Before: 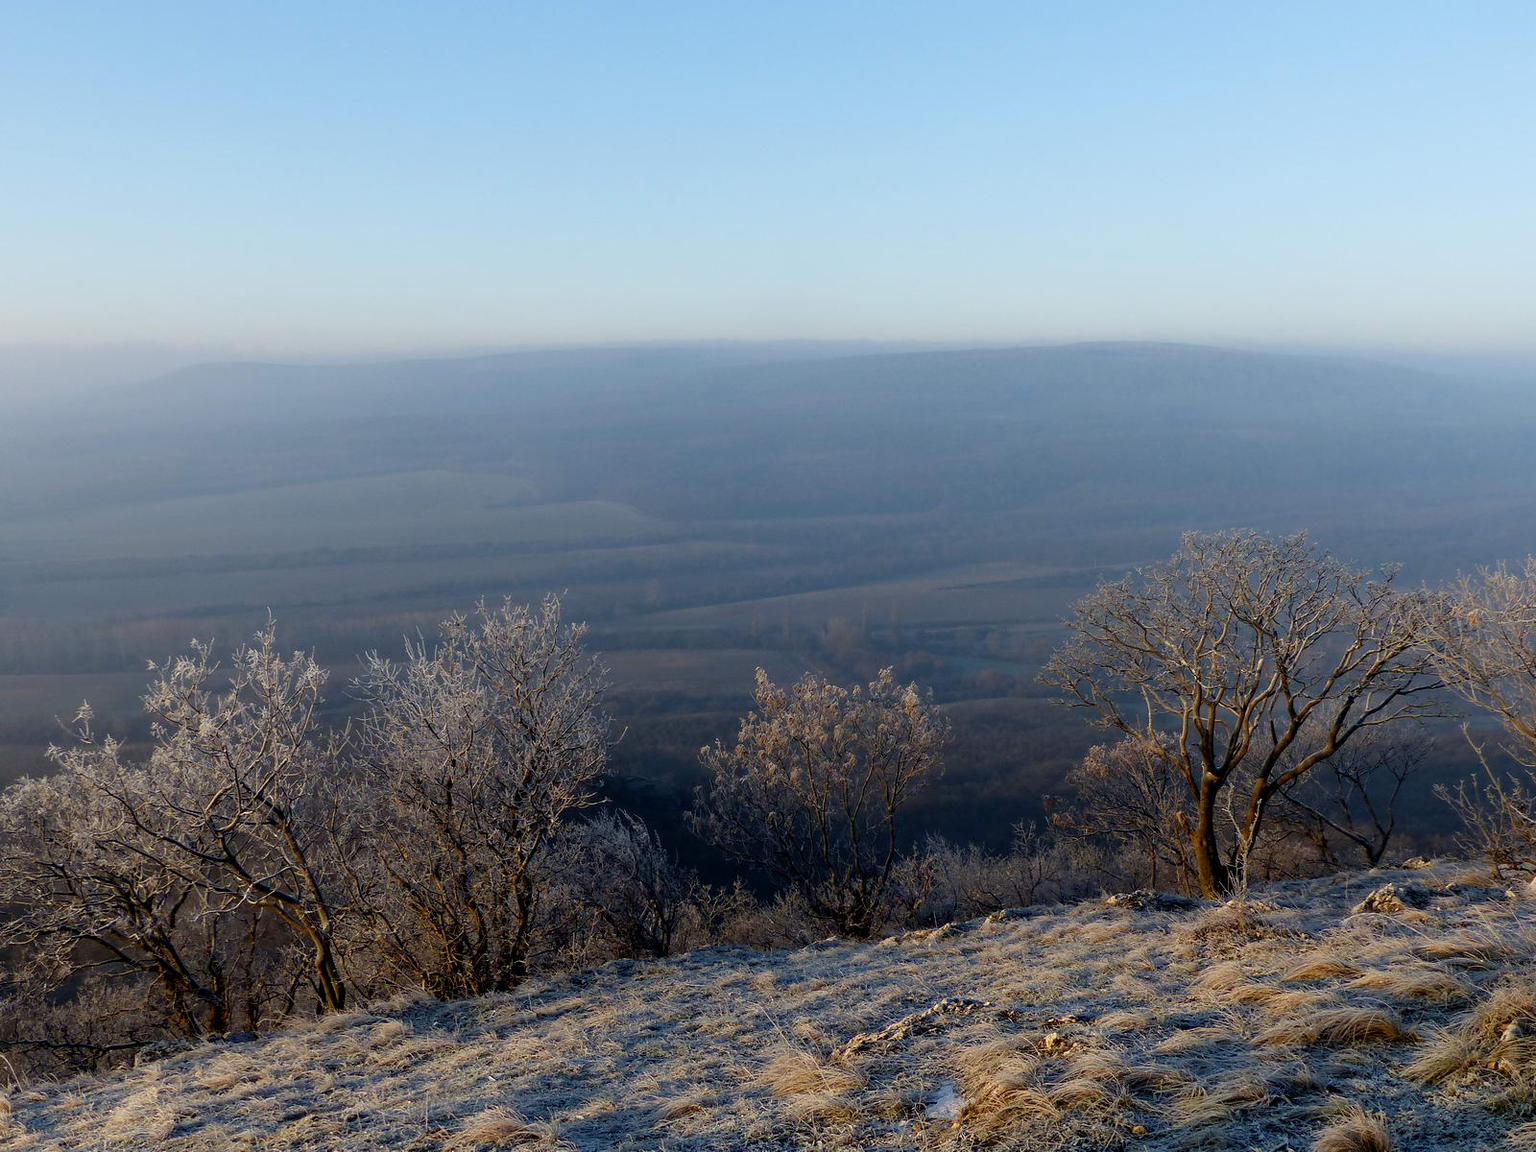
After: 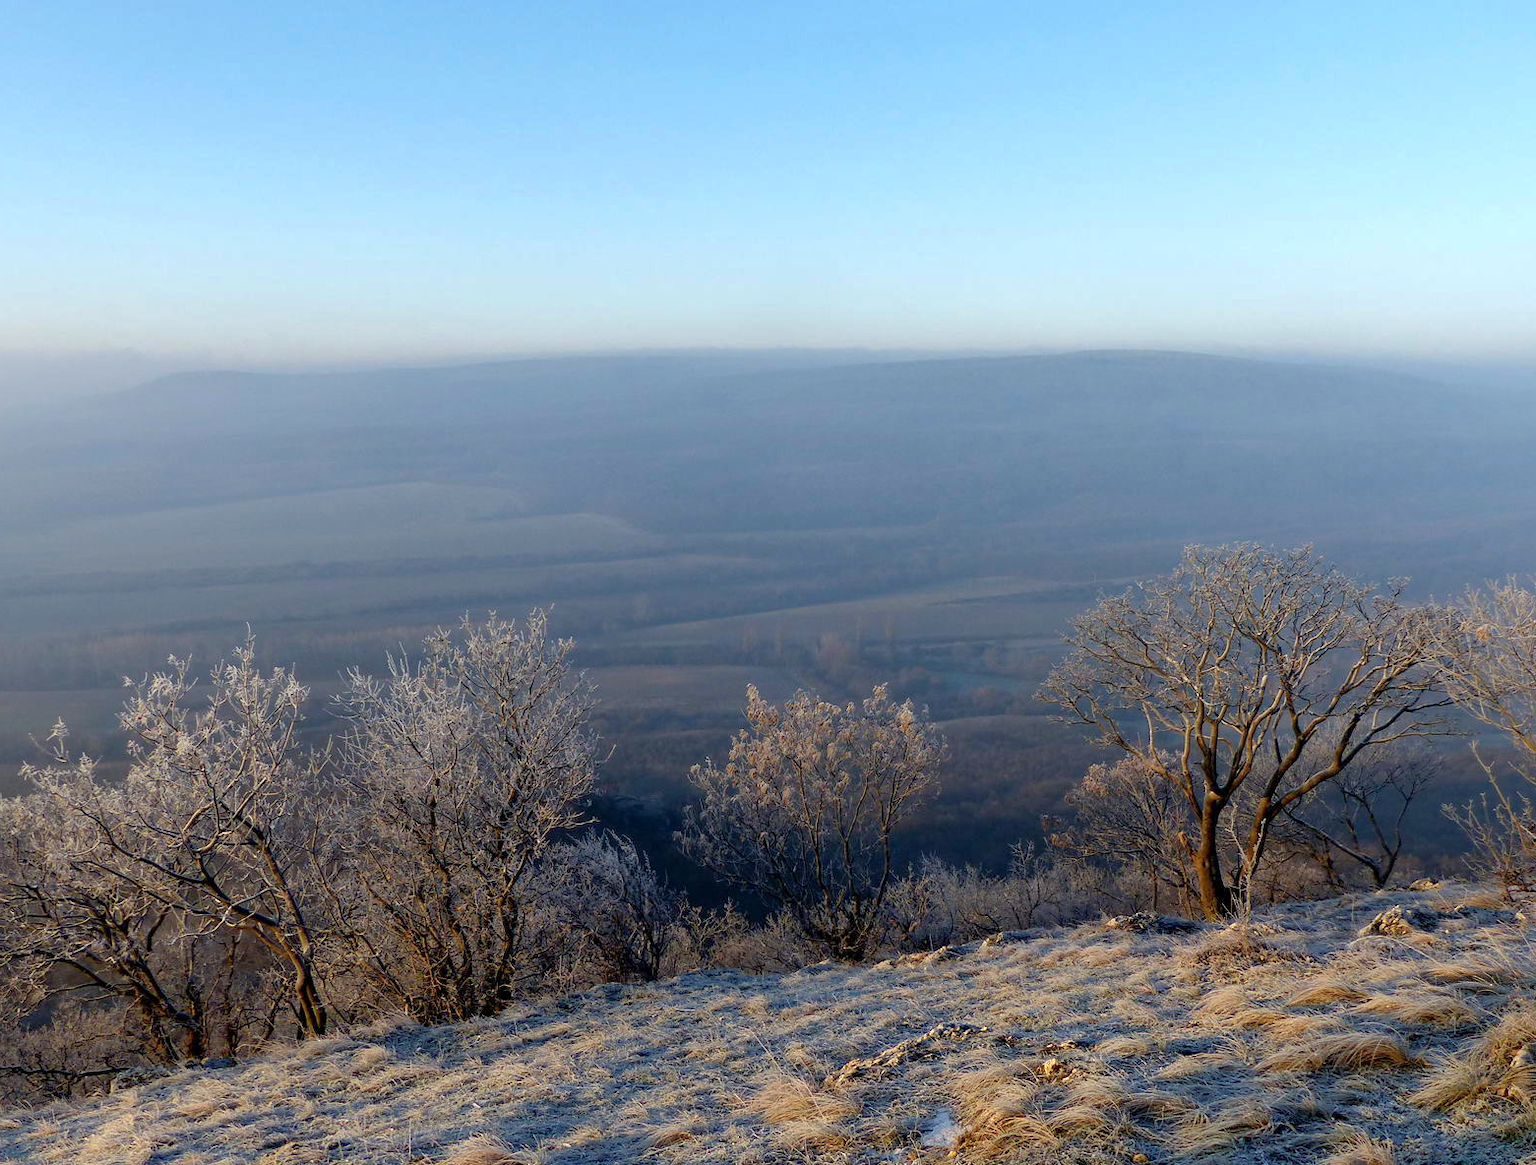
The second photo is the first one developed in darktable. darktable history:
crop and rotate: left 1.774%, right 0.633%, bottom 1.28%
shadows and highlights: on, module defaults
exposure: exposure 0.376 EV, compensate highlight preservation false
